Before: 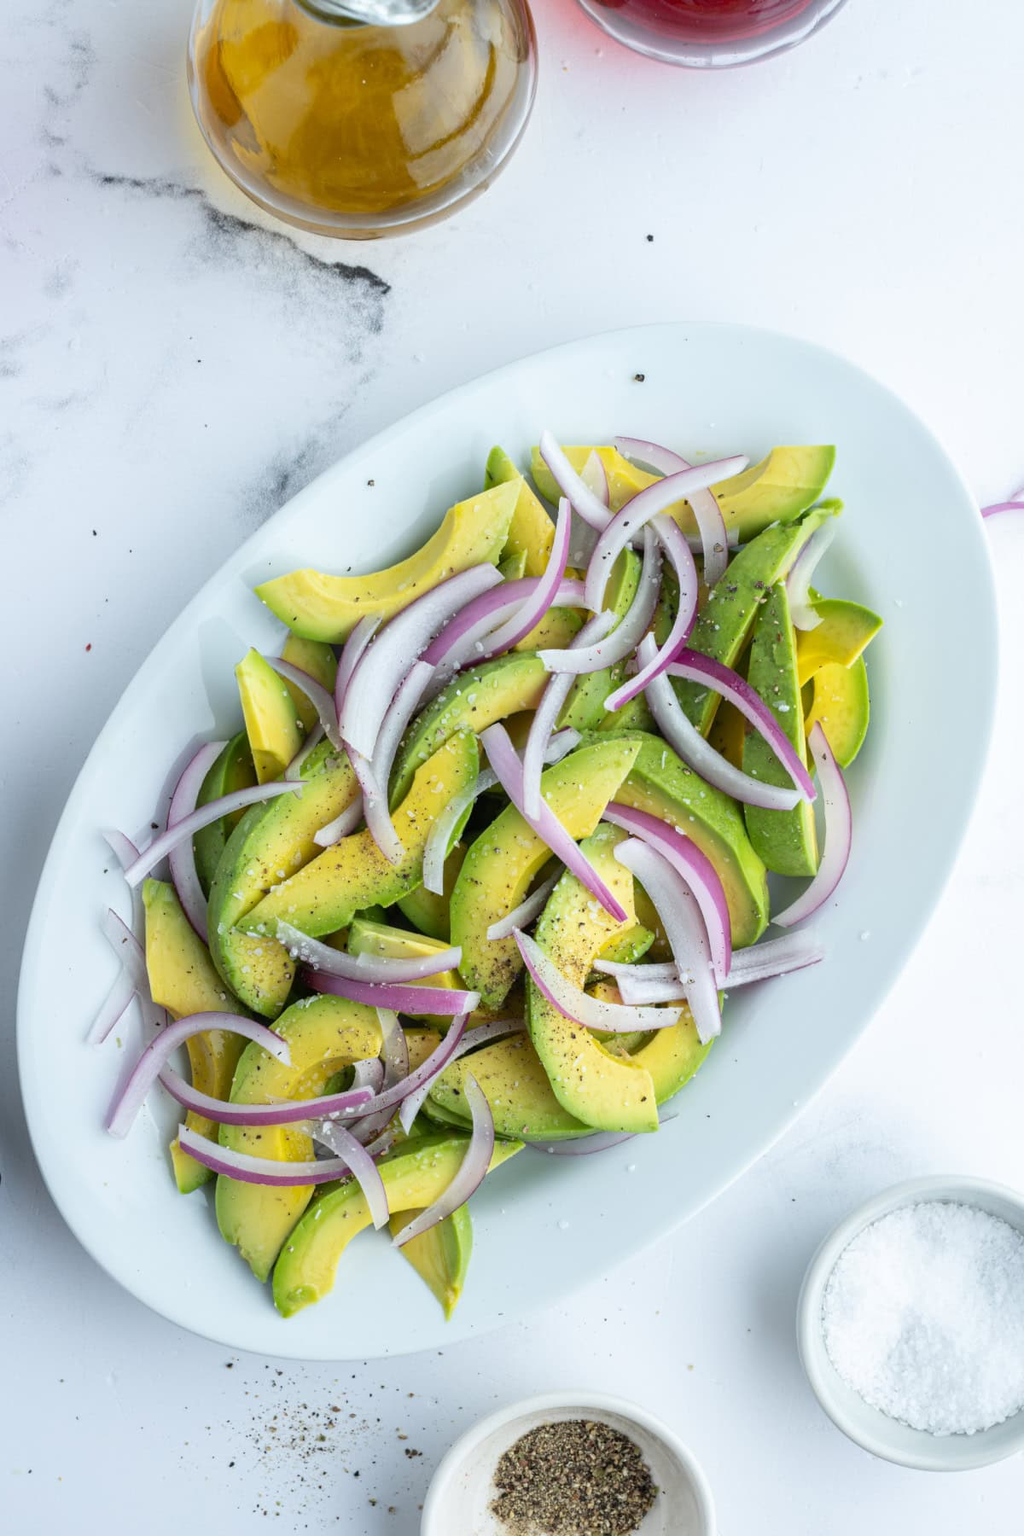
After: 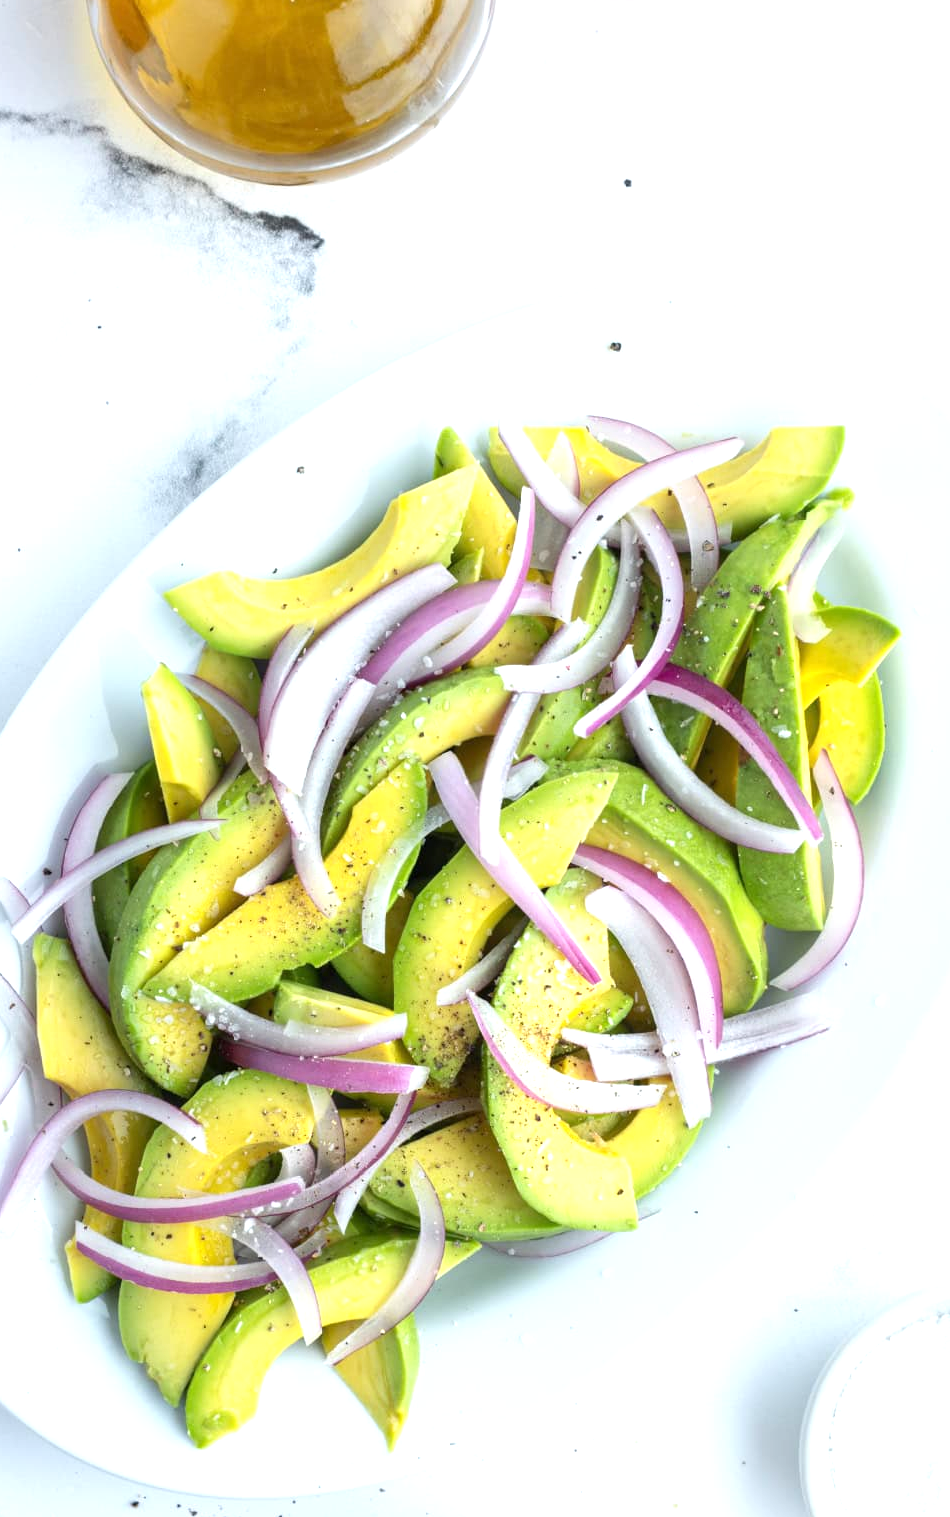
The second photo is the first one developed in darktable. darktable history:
crop: left 11.225%, top 5.381%, right 9.565%, bottom 10.314%
exposure: exposure 0.657 EV, compensate highlight preservation false
